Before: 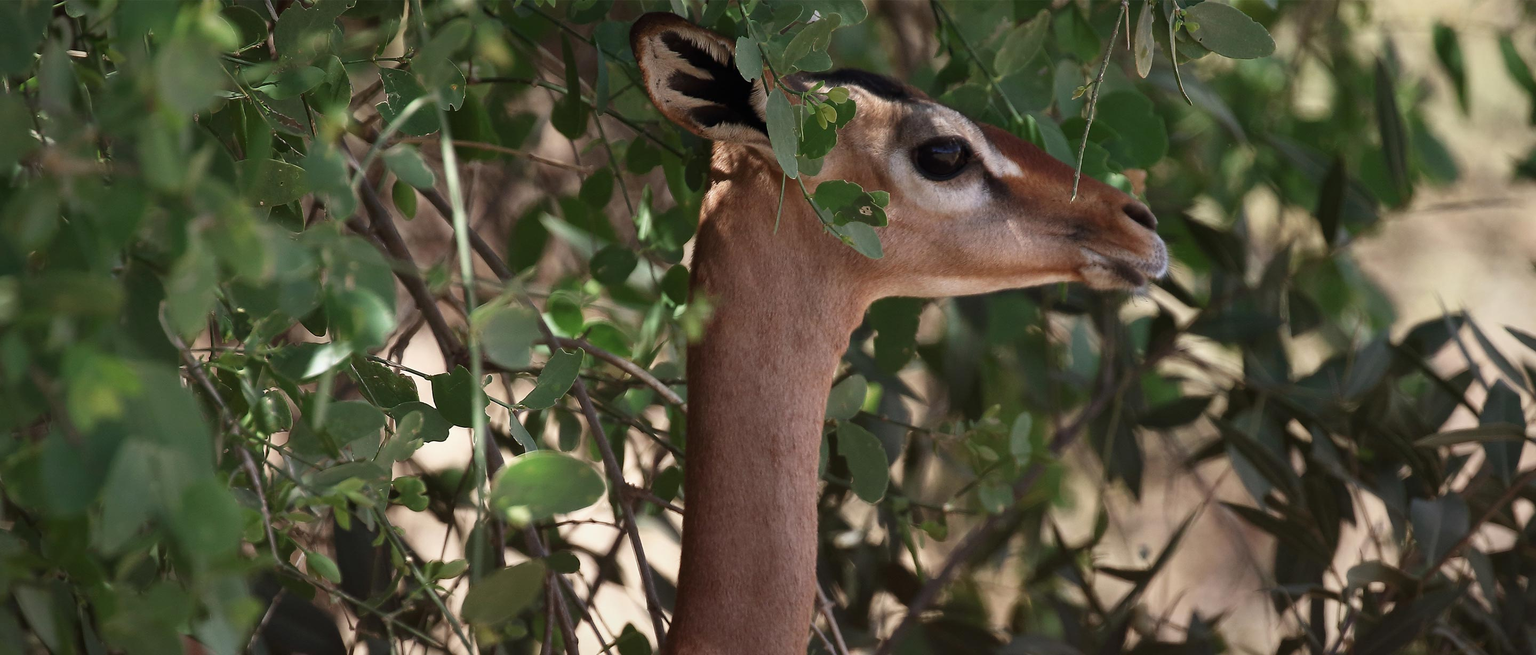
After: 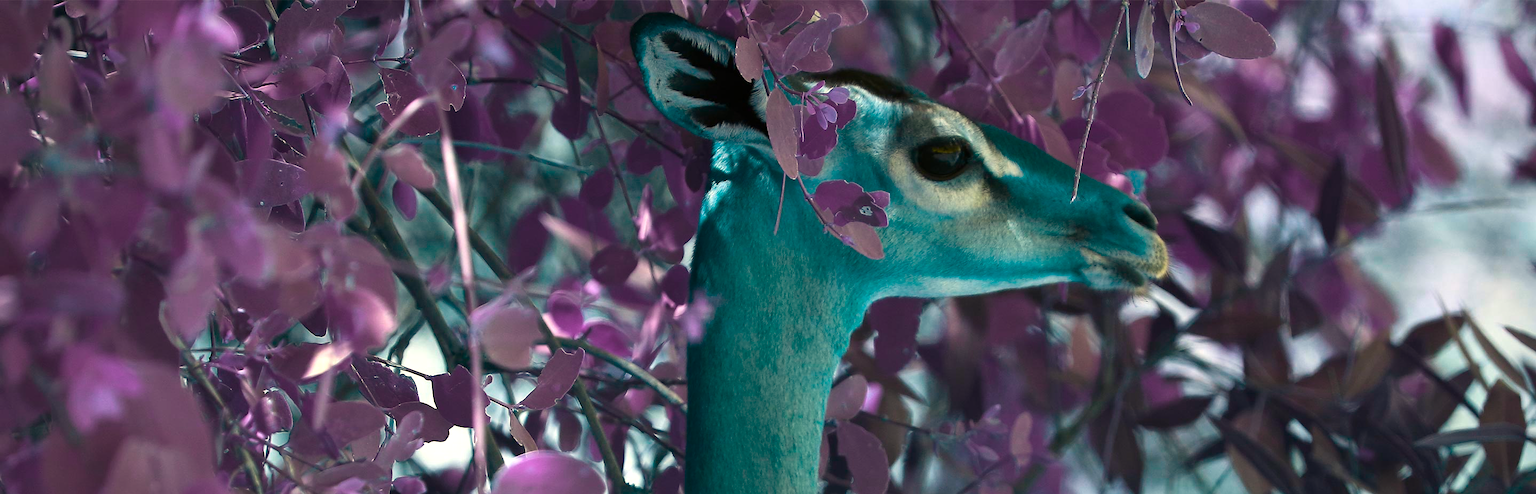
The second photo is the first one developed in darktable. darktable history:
color correction: highlights a* 2.38, highlights b* 22.95
color balance rgb: perceptual saturation grading › global saturation 0.084%, hue shift 179.7°, perceptual brilliance grading › global brilliance 1.79%, perceptual brilliance grading › highlights 8.271%, perceptual brilliance grading › shadows -3.659%, global vibrance 49.77%, contrast 0.855%
crop: bottom 24.405%
